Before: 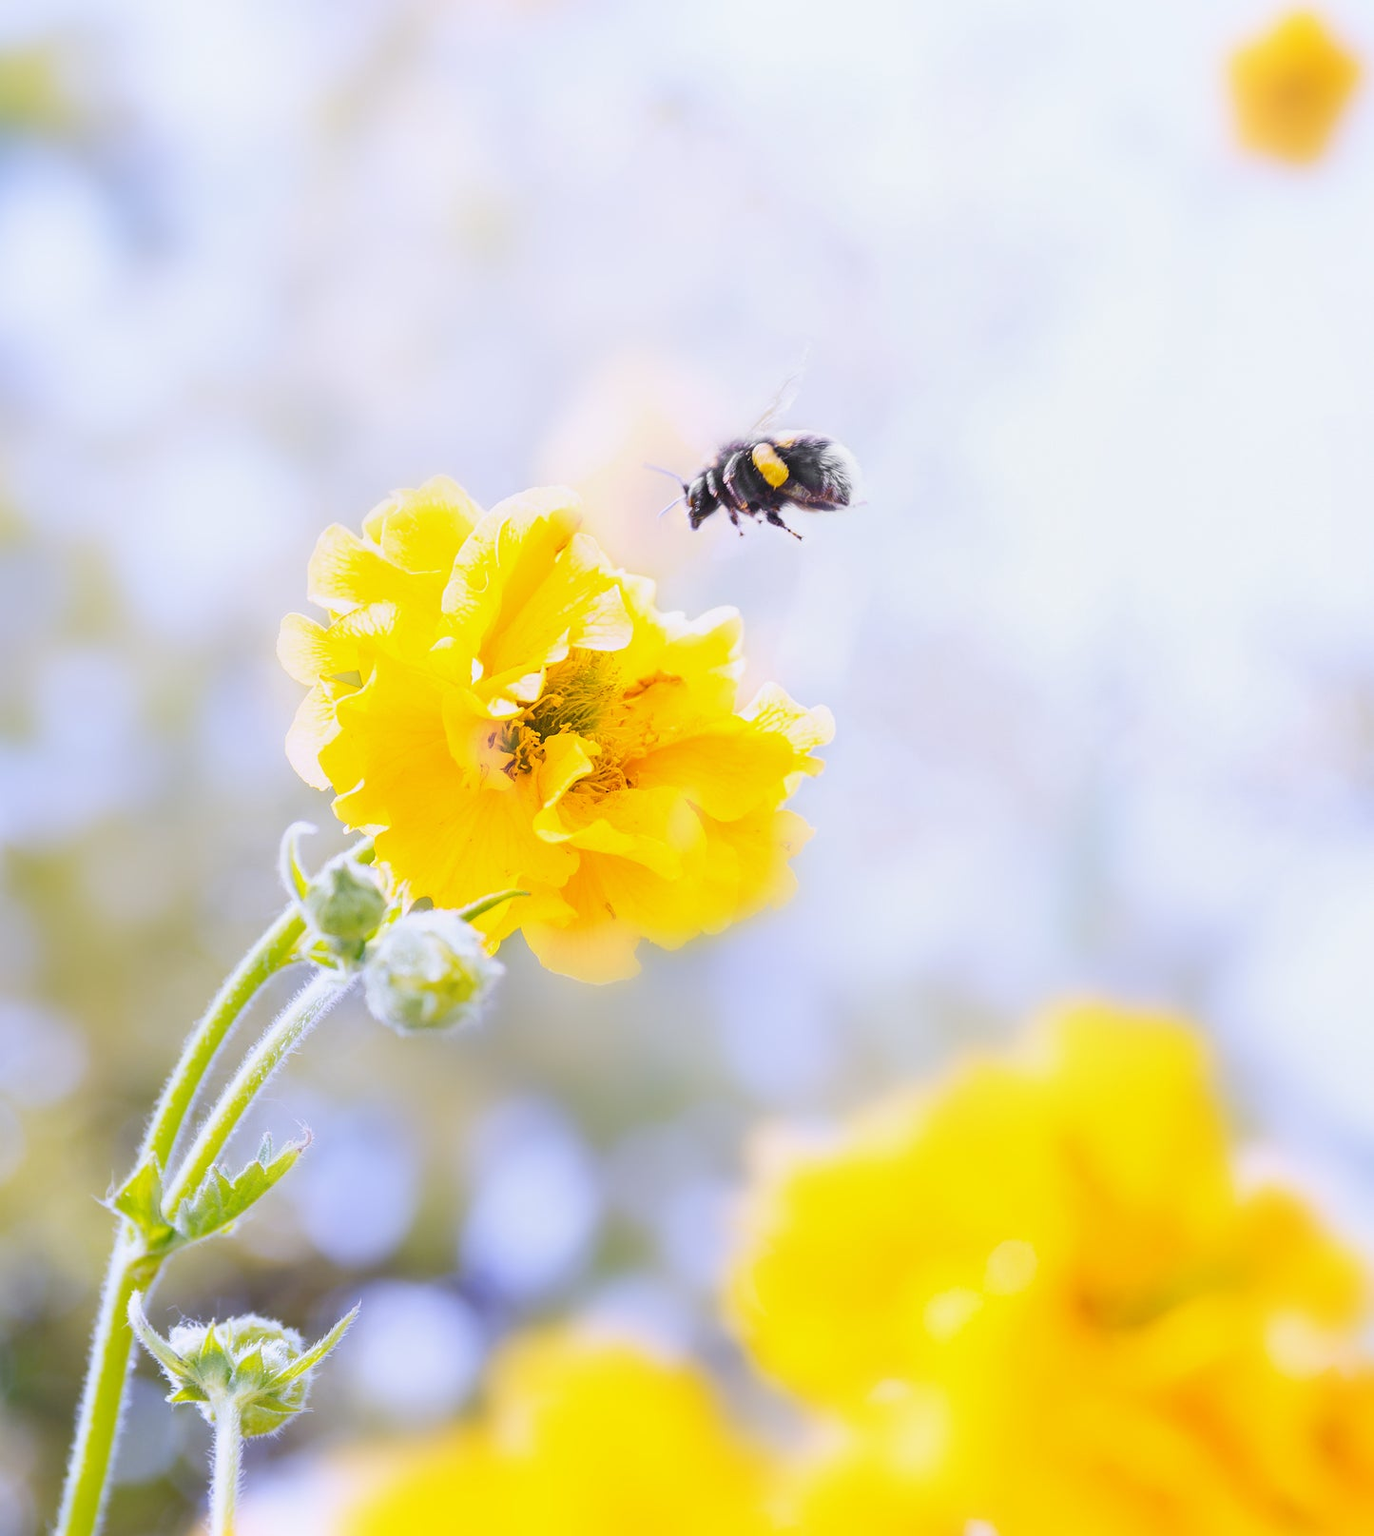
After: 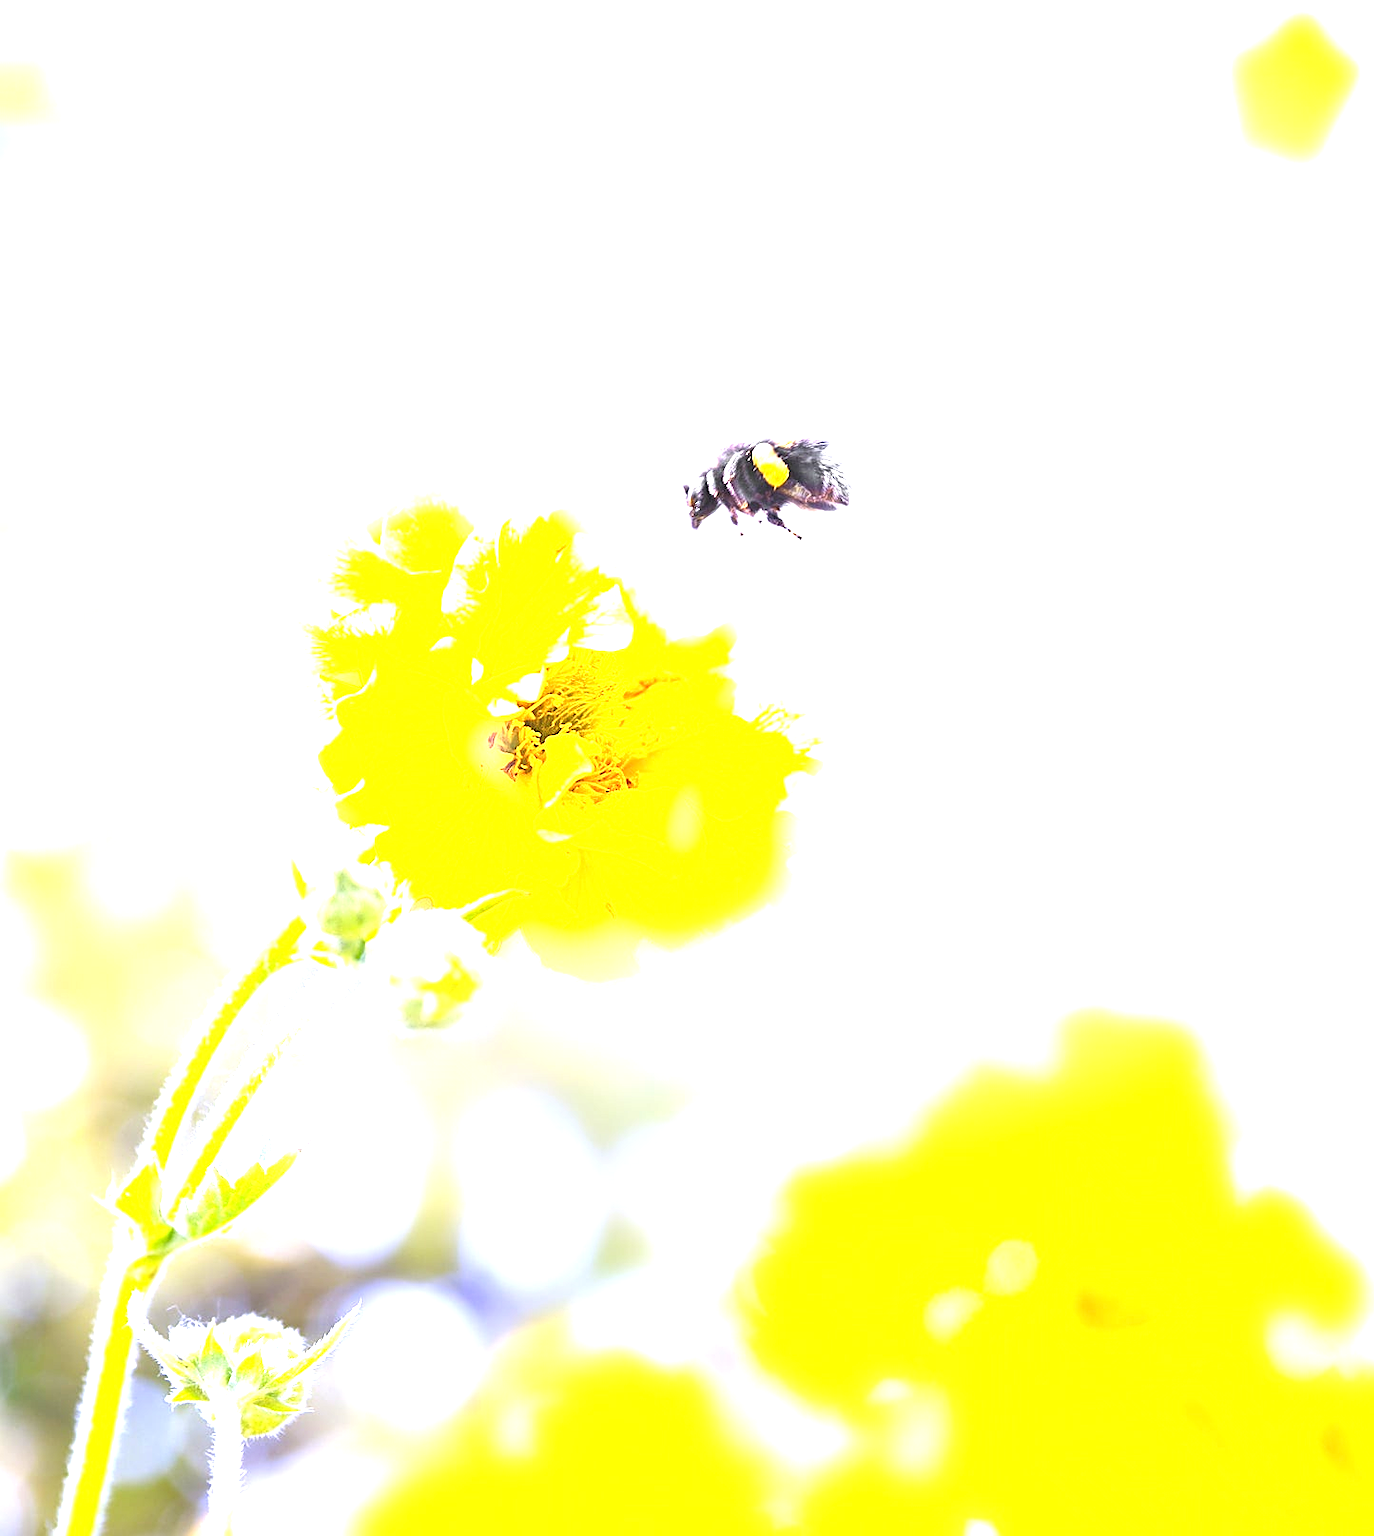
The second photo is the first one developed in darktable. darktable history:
sharpen: on, module defaults
exposure: black level correction 0, exposure 1.445 EV, compensate exposure bias true, compensate highlight preservation false
